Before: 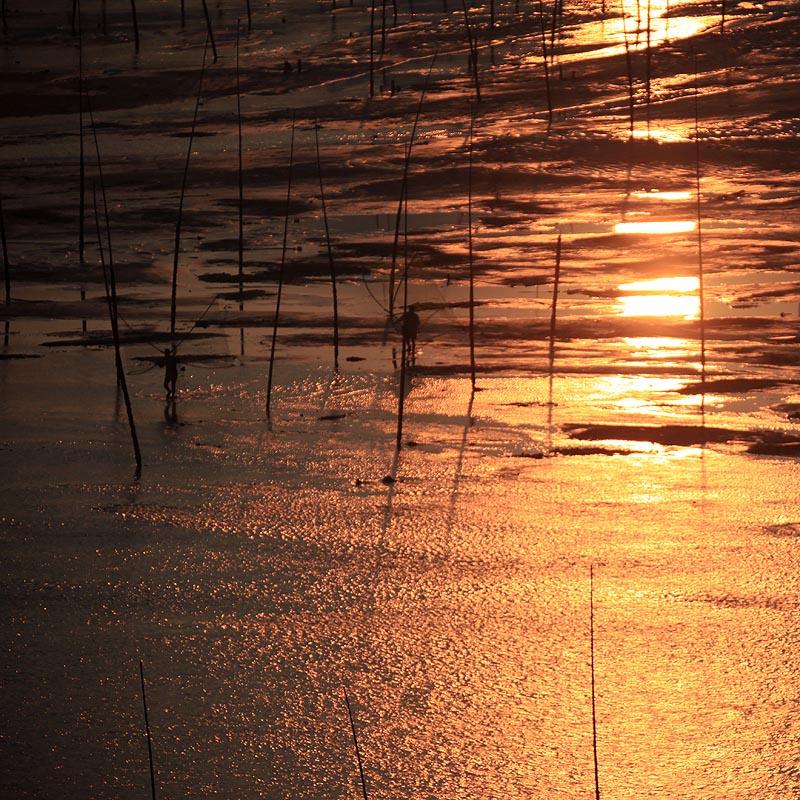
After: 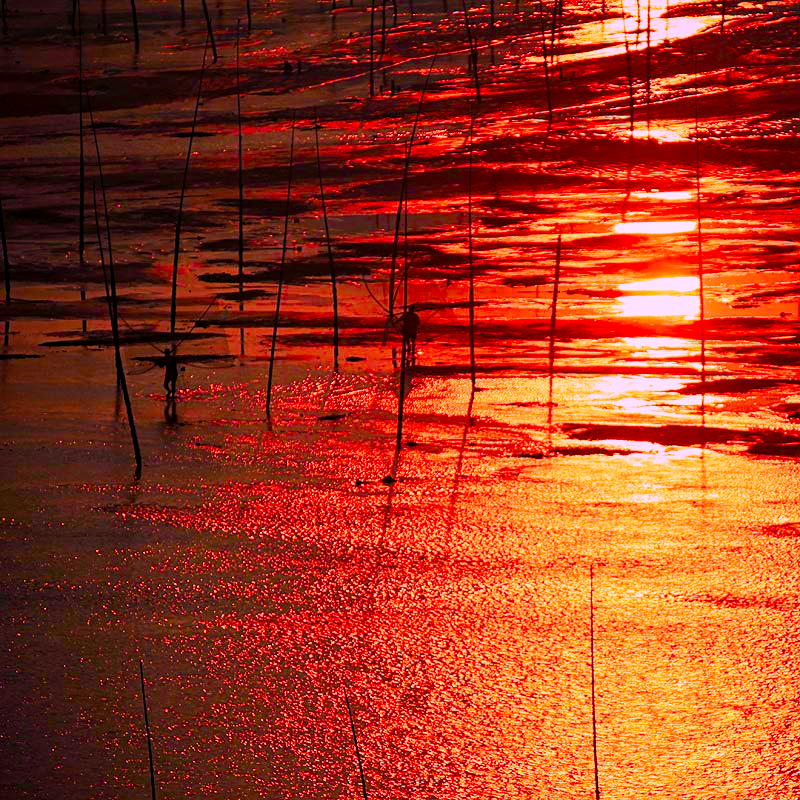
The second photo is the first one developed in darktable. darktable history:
local contrast: on, module defaults
tone curve: curves: ch0 [(0, 0.017) (0.239, 0.277) (0.508, 0.593) (0.826, 0.855) (1, 0.945)]; ch1 [(0, 0) (0.401, 0.42) (0.442, 0.47) (0.492, 0.498) (0.511, 0.504) (0.555, 0.586) (0.681, 0.739) (1, 1)]; ch2 [(0, 0) (0.411, 0.433) (0.5, 0.504) (0.545, 0.574) (1, 1)], preserve colors none
contrast equalizer: y [[0.5, 0.504, 0.515, 0.527, 0.535, 0.534], [0.5 ×6], [0.491, 0.387, 0.179, 0.068, 0.068, 0.068], [0 ×5, 0.023], [0 ×6]]
color correction: highlights a* 19.54, highlights b* -11.27, saturation 1.69
tone equalizer: on, module defaults
color balance rgb: perceptual saturation grading › global saturation 34.64%, perceptual saturation grading › highlights -29.999%, perceptual saturation grading › shadows 35.16%, global vibrance 4.981%, contrast 3.527%
